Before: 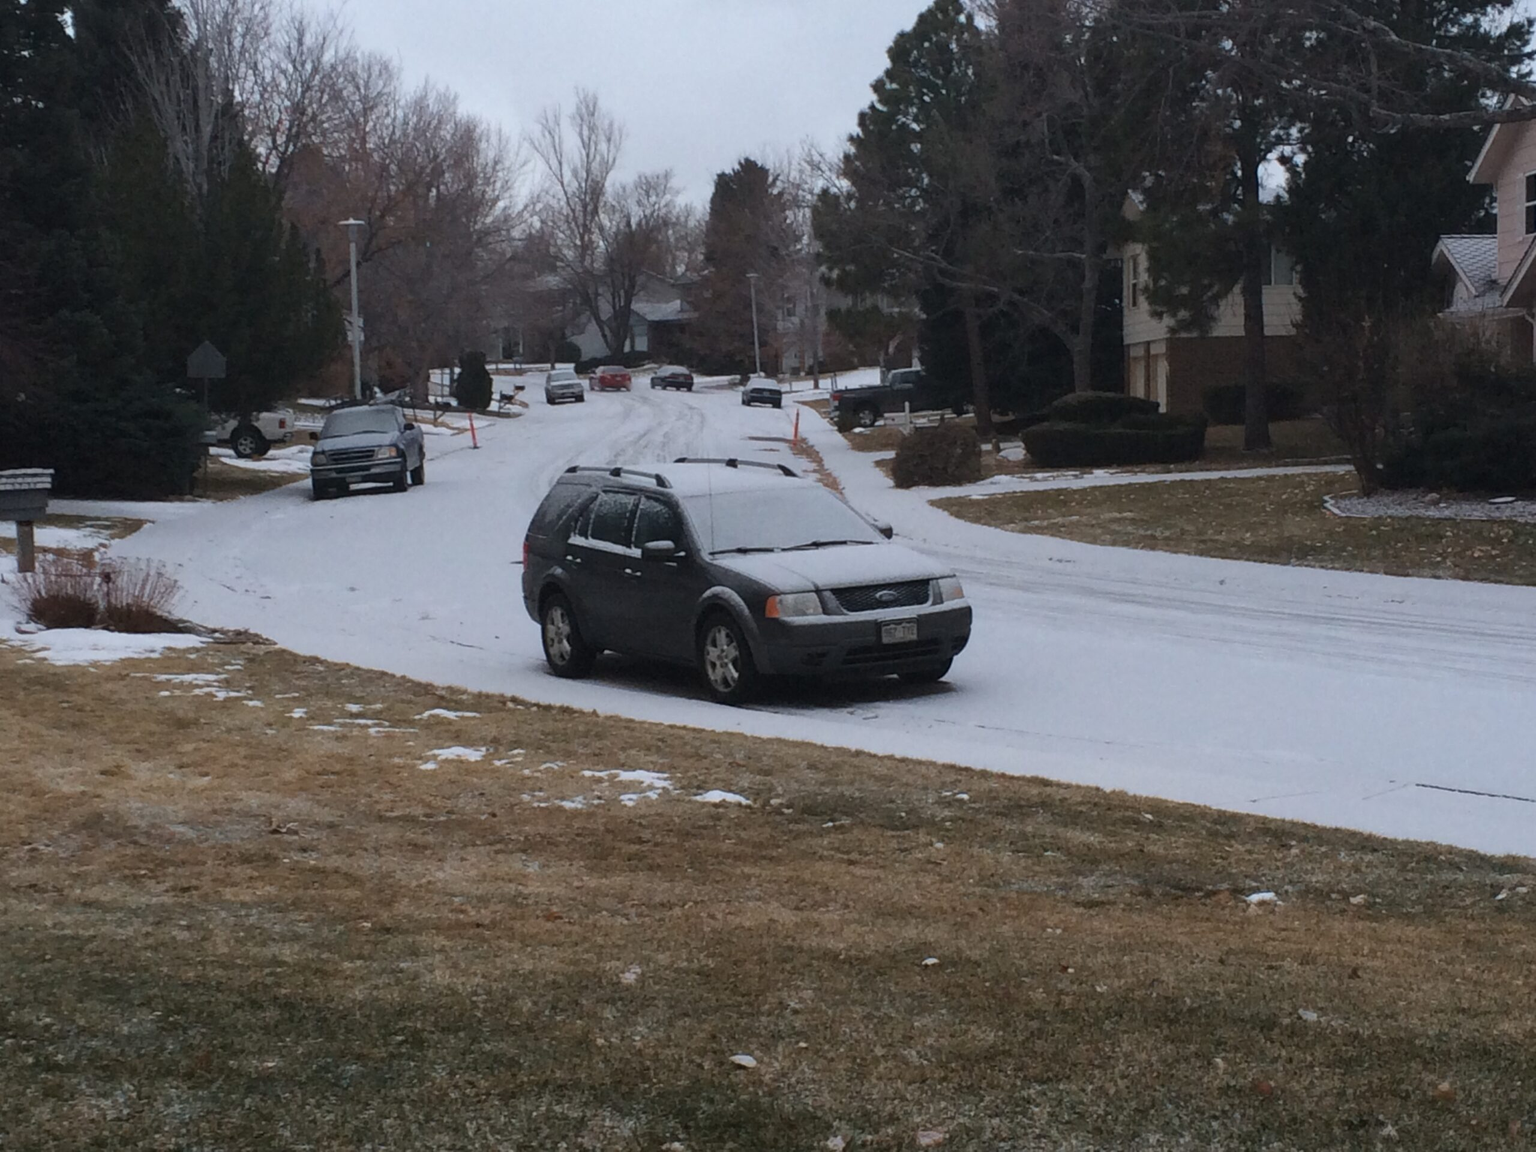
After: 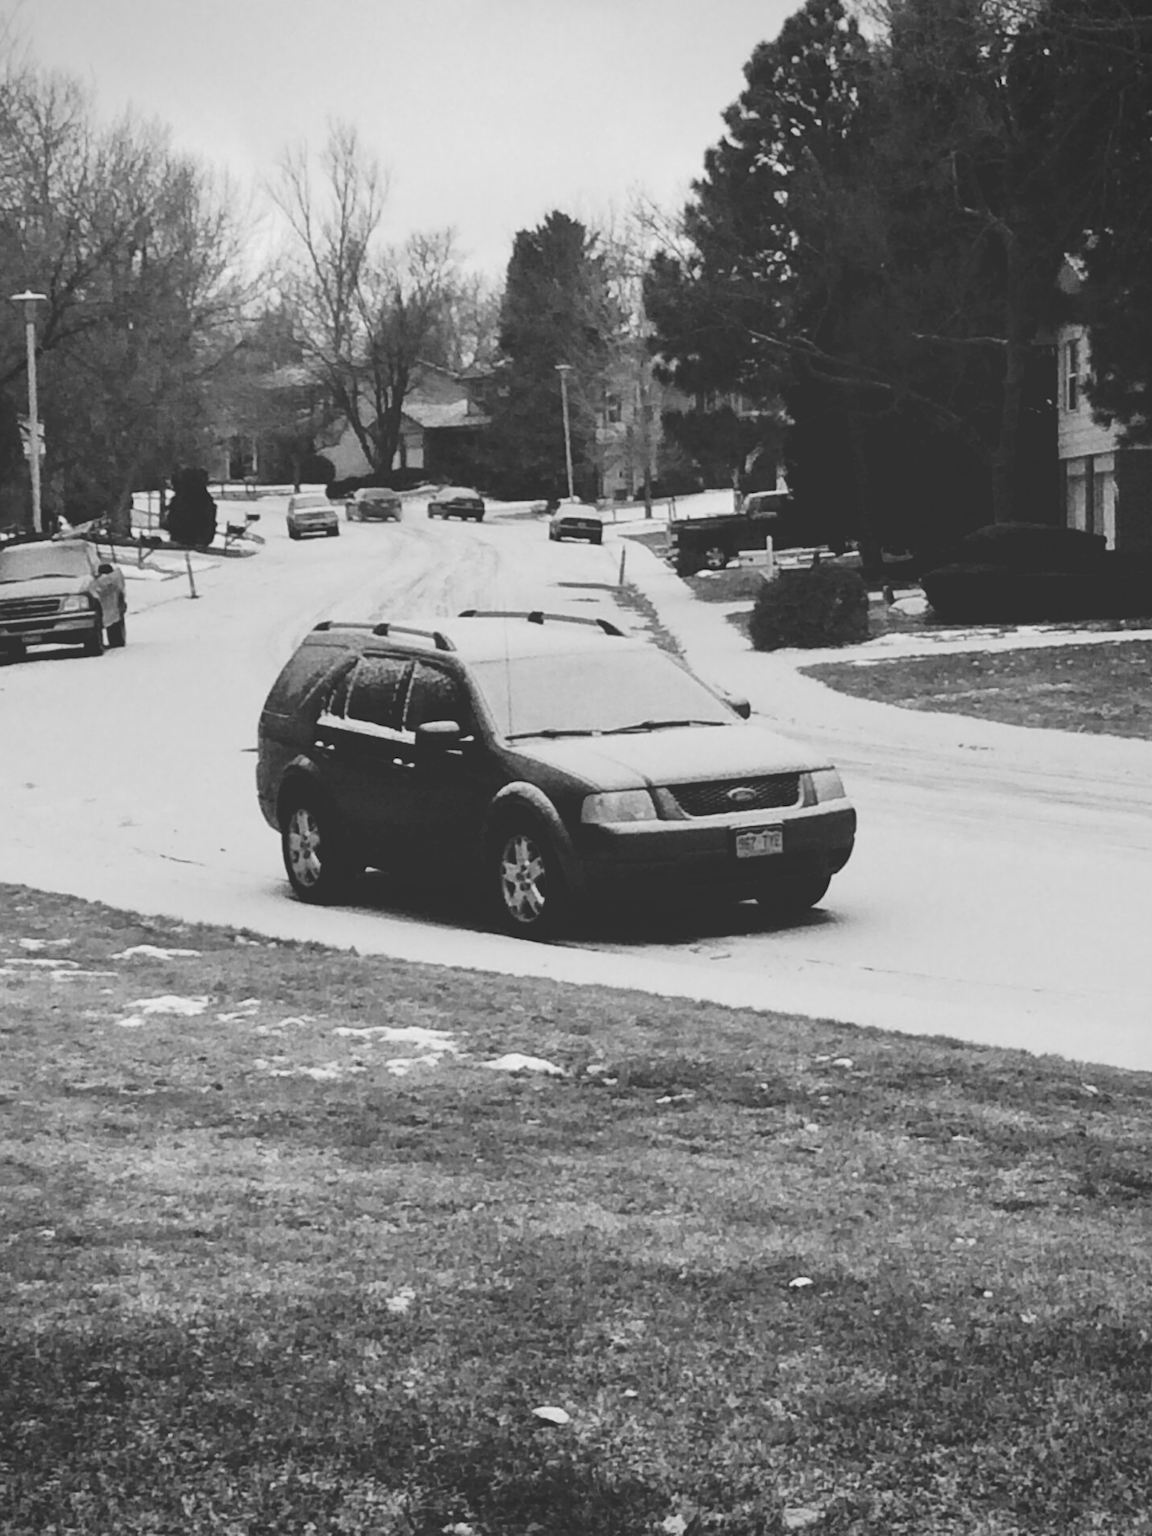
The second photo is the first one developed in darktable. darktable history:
monochrome: on, module defaults
vignetting: fall-off radius 63.6%
exposure: exposure 0.2 EV, compensate highlight preservation false
tone curve: curves: ch0 [(0, 0) (0.003, 0.19) (0.011, 0.192) (0.025, 0.192) (0.044, 0.194) (0.069, 0.196) (0.1, 0.197) (0.136, 0.198) (0.177, 0.216) (0.224, 0.236) (0.277, 0.269) (0.335, 0.331) (0.399, 0.418) (0.468, 0.515) (0.543, 0.621) (0.623, 0.725) (0.709, 0.804) (0.801, 0.859) (0.898, 0.913) (1, 1)], preserve colors none
tone equalizer: -8 EV 0.001 EV, -7 EV -0.004 EV, -6 EV 0.009 EV, -5 EV 0.032 EV, -4 EV 0.276 EV, -3 EV 0.644 EV, -2 EV 0.584 EV, -1 EV 0.187 EV, +0 EV 0.024 EV
crop: left 21.496%, right 22.254%
